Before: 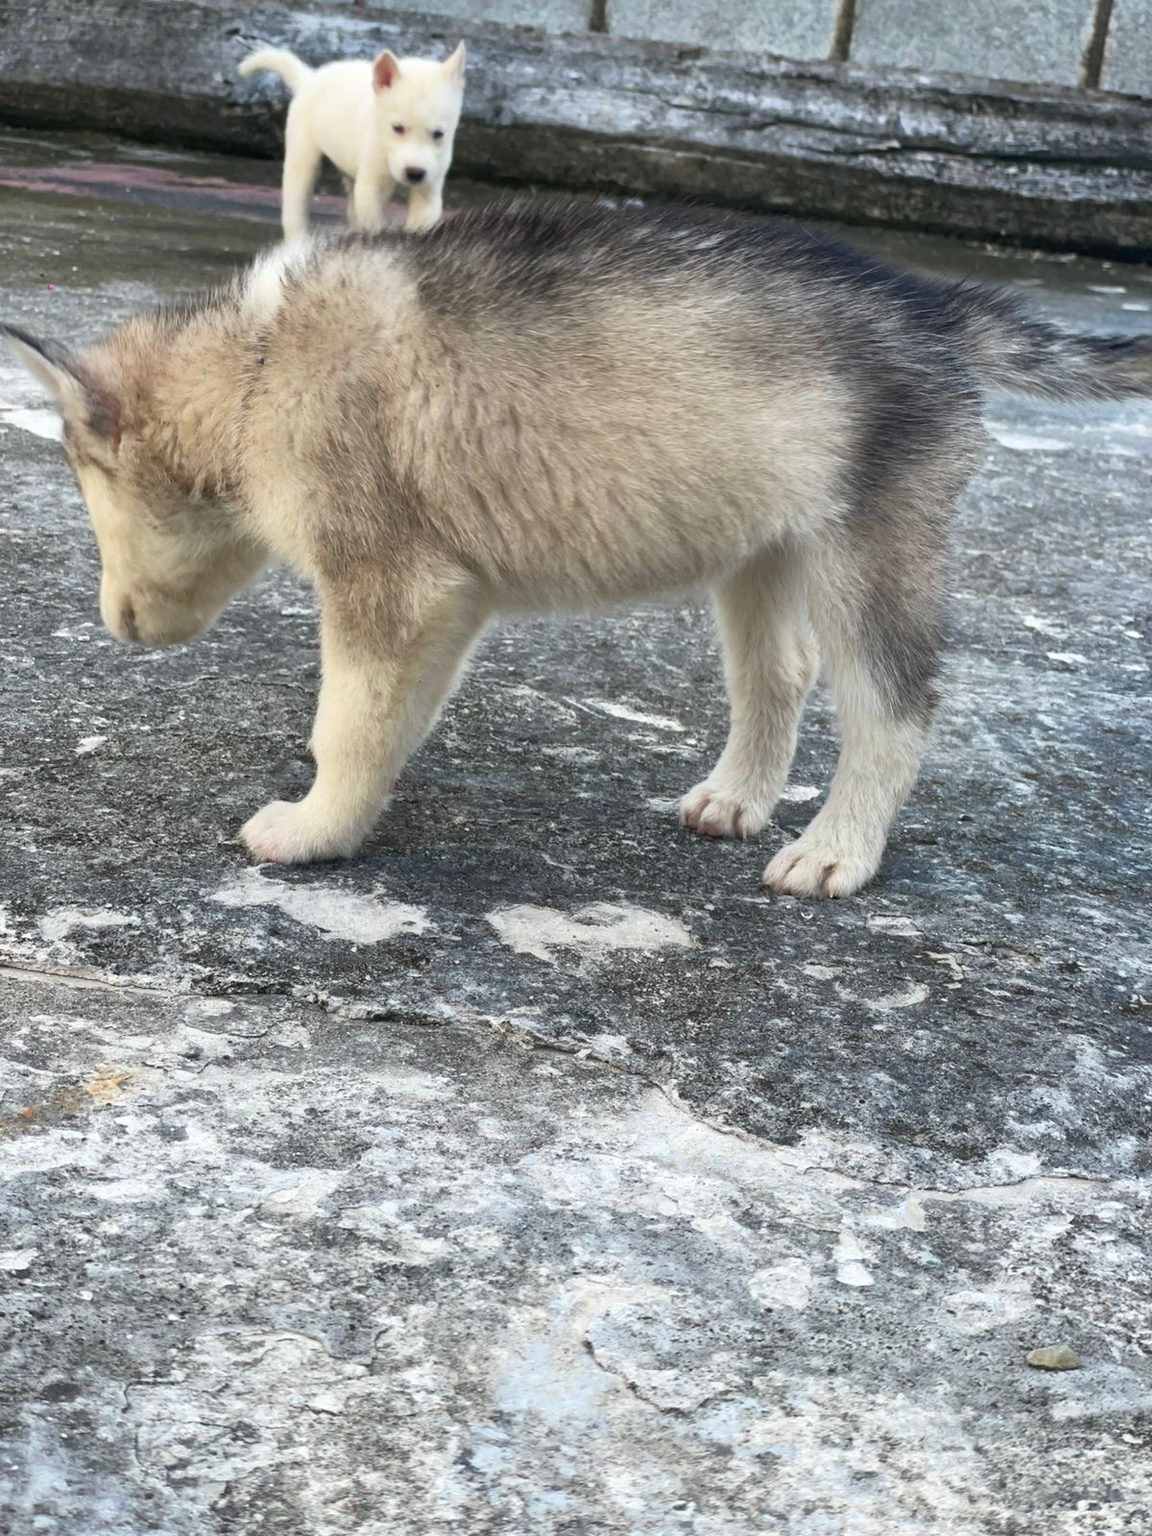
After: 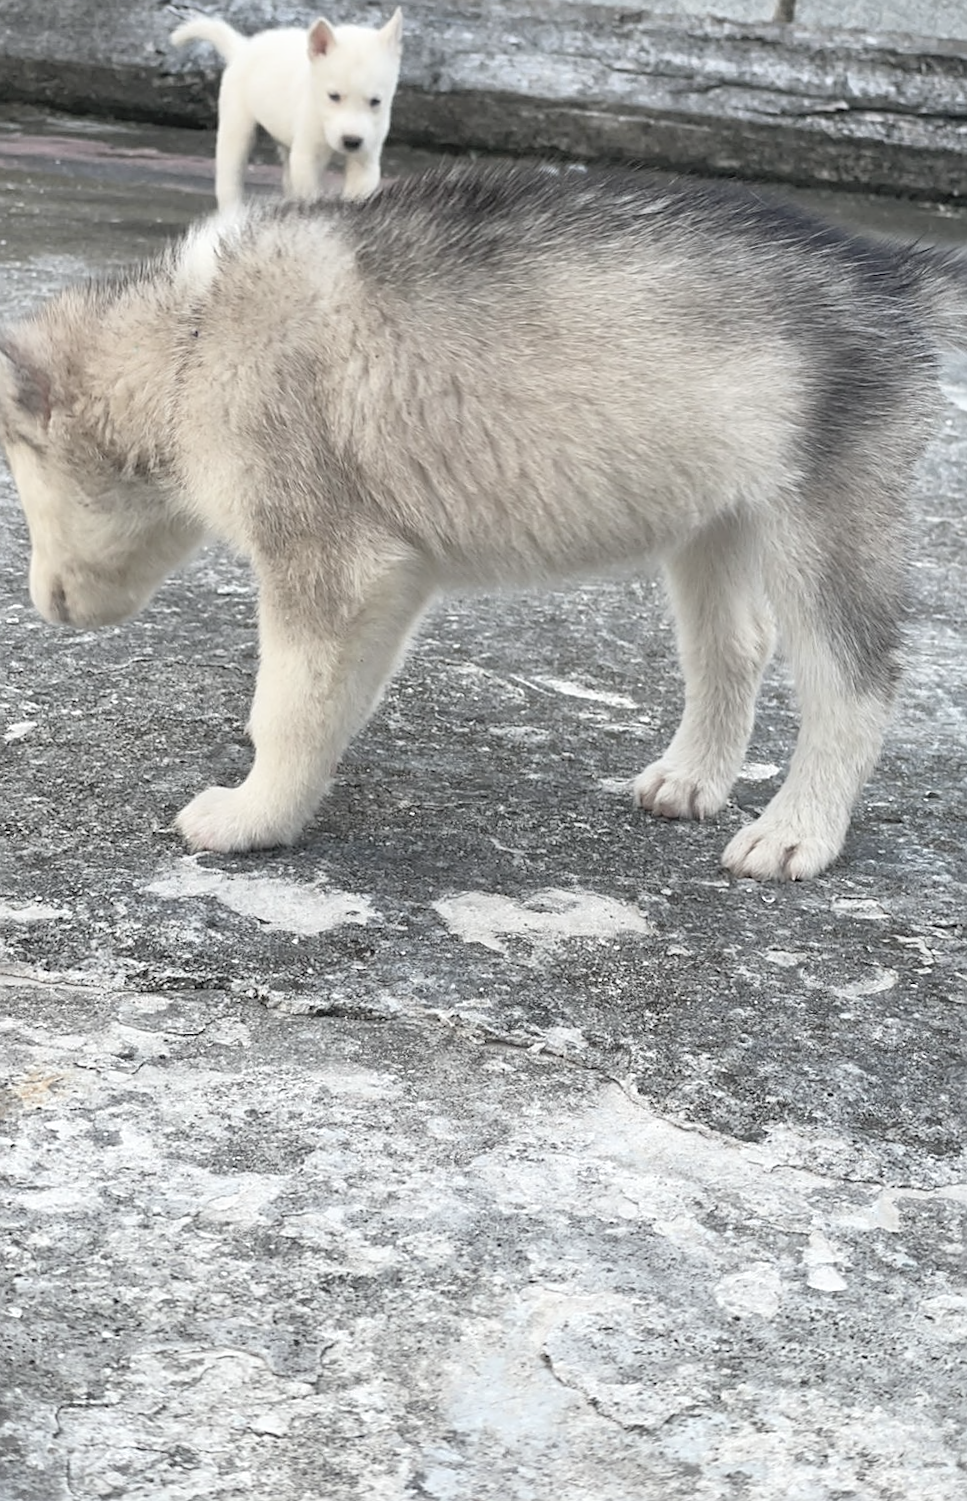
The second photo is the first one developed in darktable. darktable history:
crop and rotate: angle 1°, left 4.281%, top 0.642%, right 11.383%, bottom 2.486%
sharpen: on, module defaults
contrast brightness saturation: brightness 0.18, saturation -0.5
rotate and perspective: rotation 0.226°, lens shift (vertical) -0.042, crop left 0.023, crop right 0.982, crop top 0.006, crop bottom 0.994
